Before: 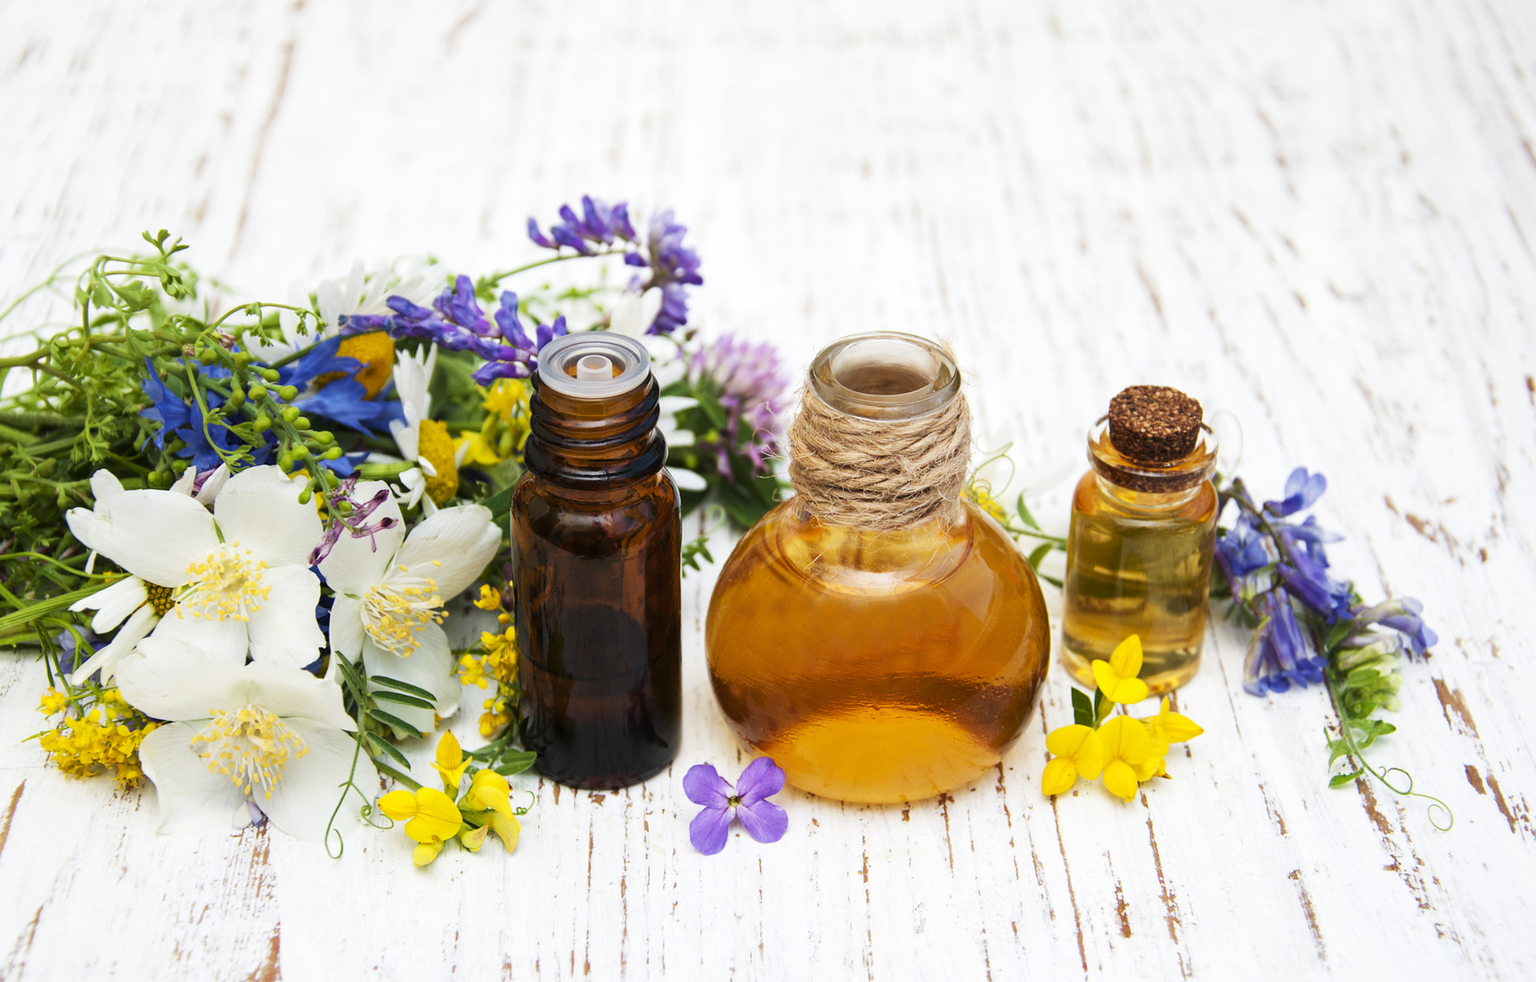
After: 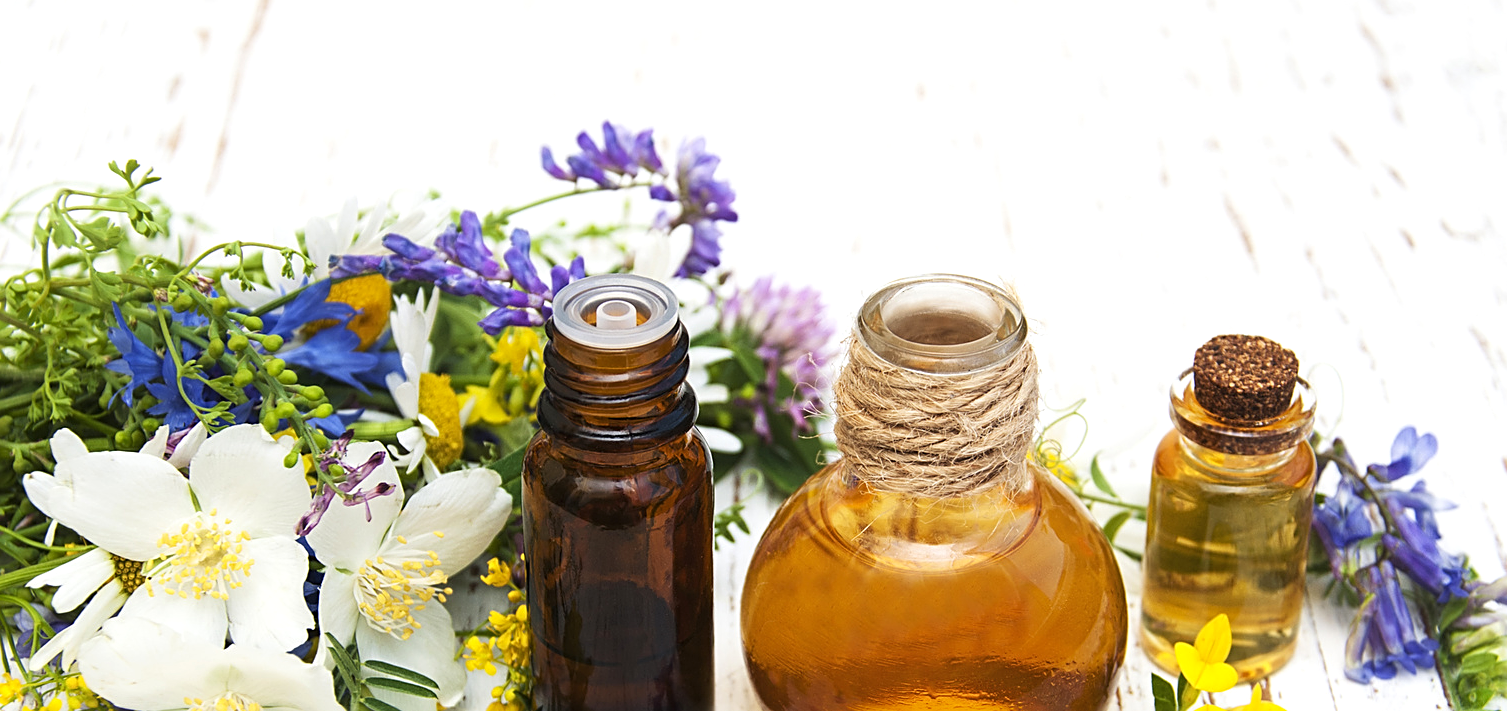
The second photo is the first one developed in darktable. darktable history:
contrast equalizer: y [[0.536, 0.565, 0.581, 0.516, 0.52, 0.491], [0.5 ×6], [0.5 ×6], [0 ×6], [0 ×6]], mix -0.313
tone equalizer: on, module defaults
crop: left 2.971%, top 8.964%, right 9.613%, bottom 26.473%
exposure: exposure 0.213 EV, compensate highlight preservation false
sharpen: on, module defaults
